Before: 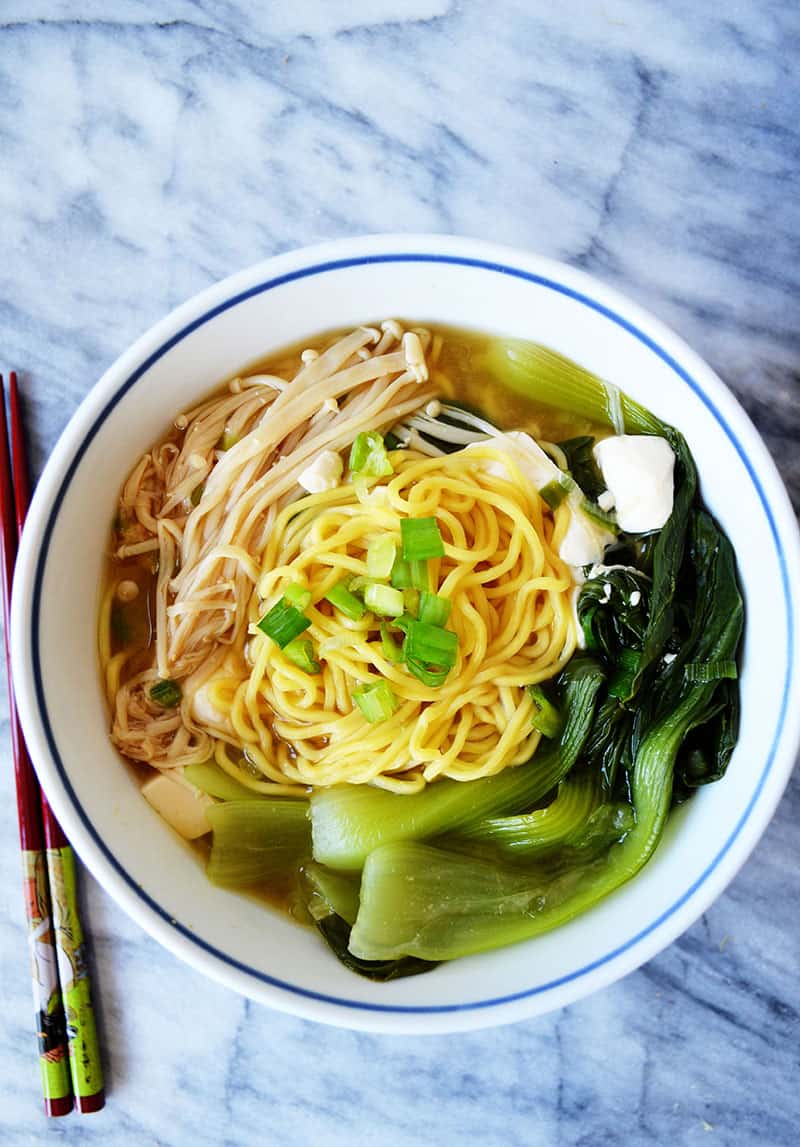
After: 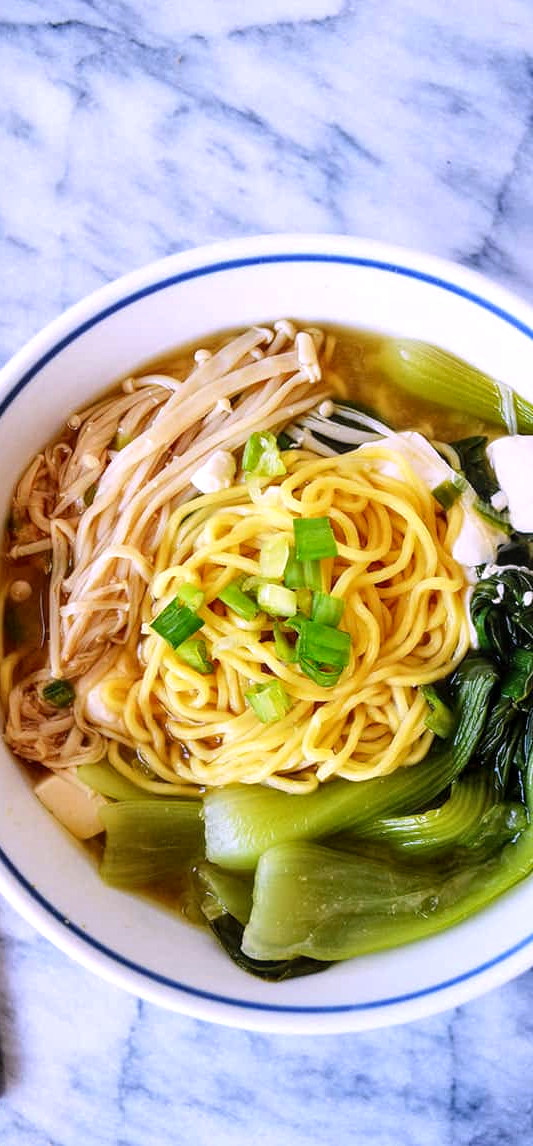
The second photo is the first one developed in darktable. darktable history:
crop and rotate: left 13.537%, right 19.796%
tone equalizer: on, module defaults
white balance: red 1.066, blue 1.119
local contrast: on, module defaults
